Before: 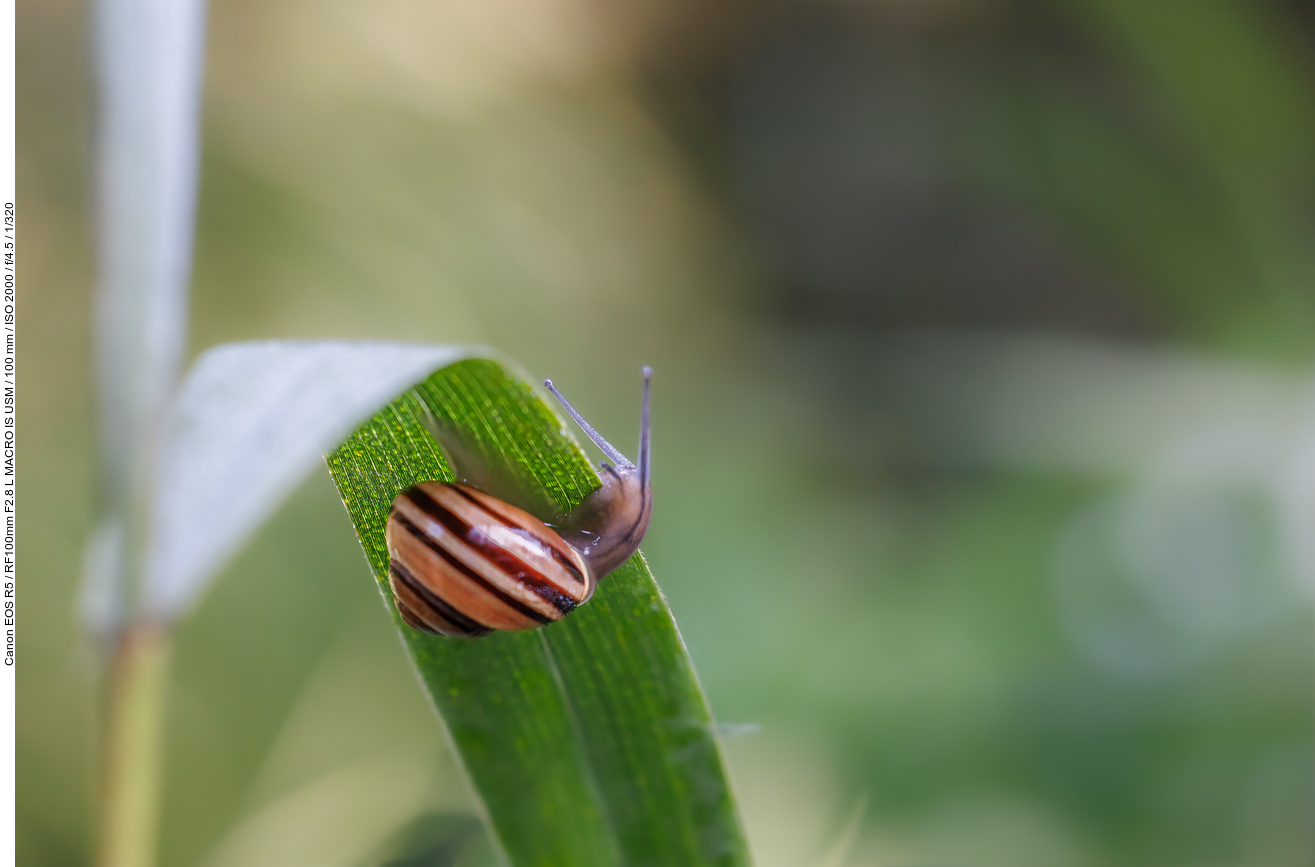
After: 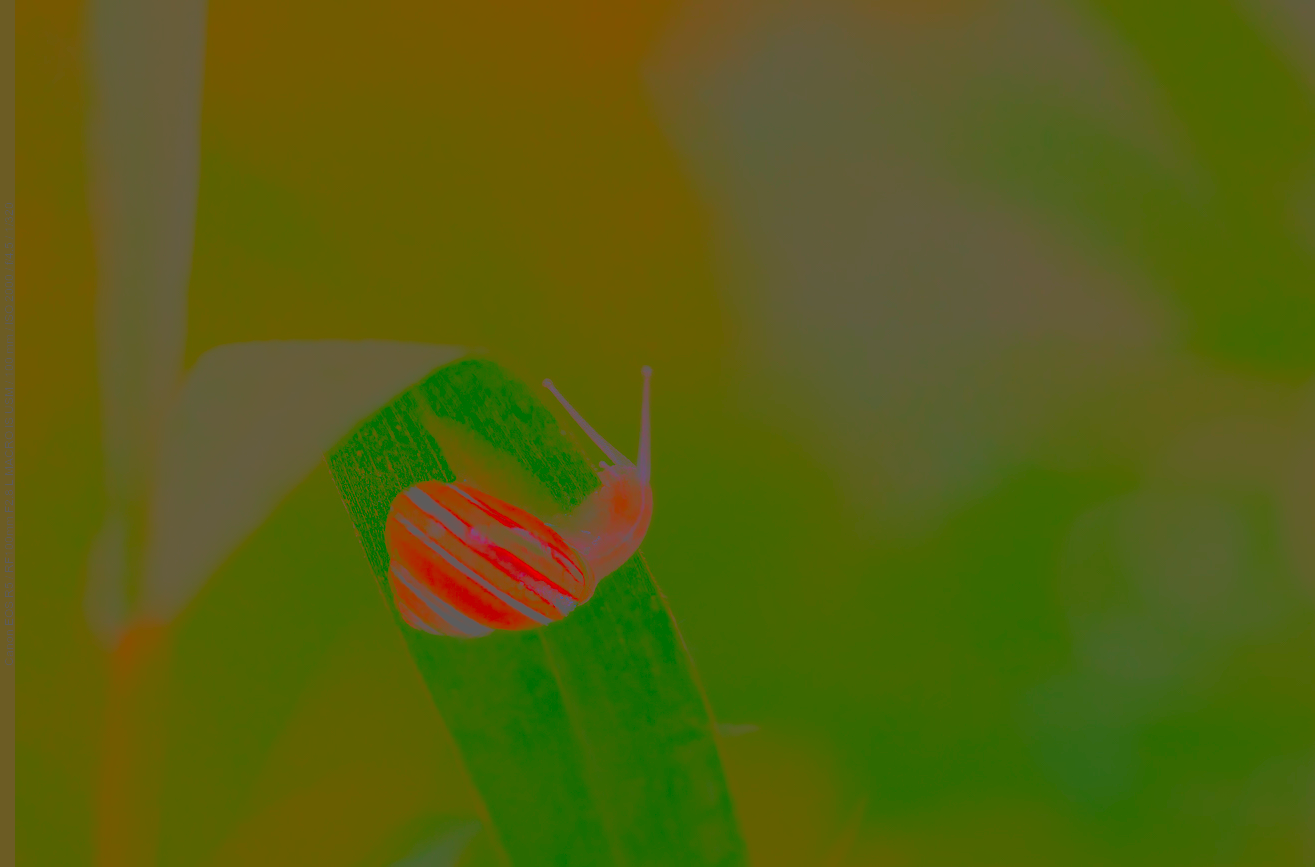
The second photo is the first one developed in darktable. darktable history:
contrast brightness saturation: contrast -0.99, brightness -0.17, saturation 0.75
exposure: exposure -0.05 EV
white balance: red 1.08, blue 0.791
filmic rgb: black relative exposure -7.65 EV, white relative exposure 4.56 EV, hardness 3.61
